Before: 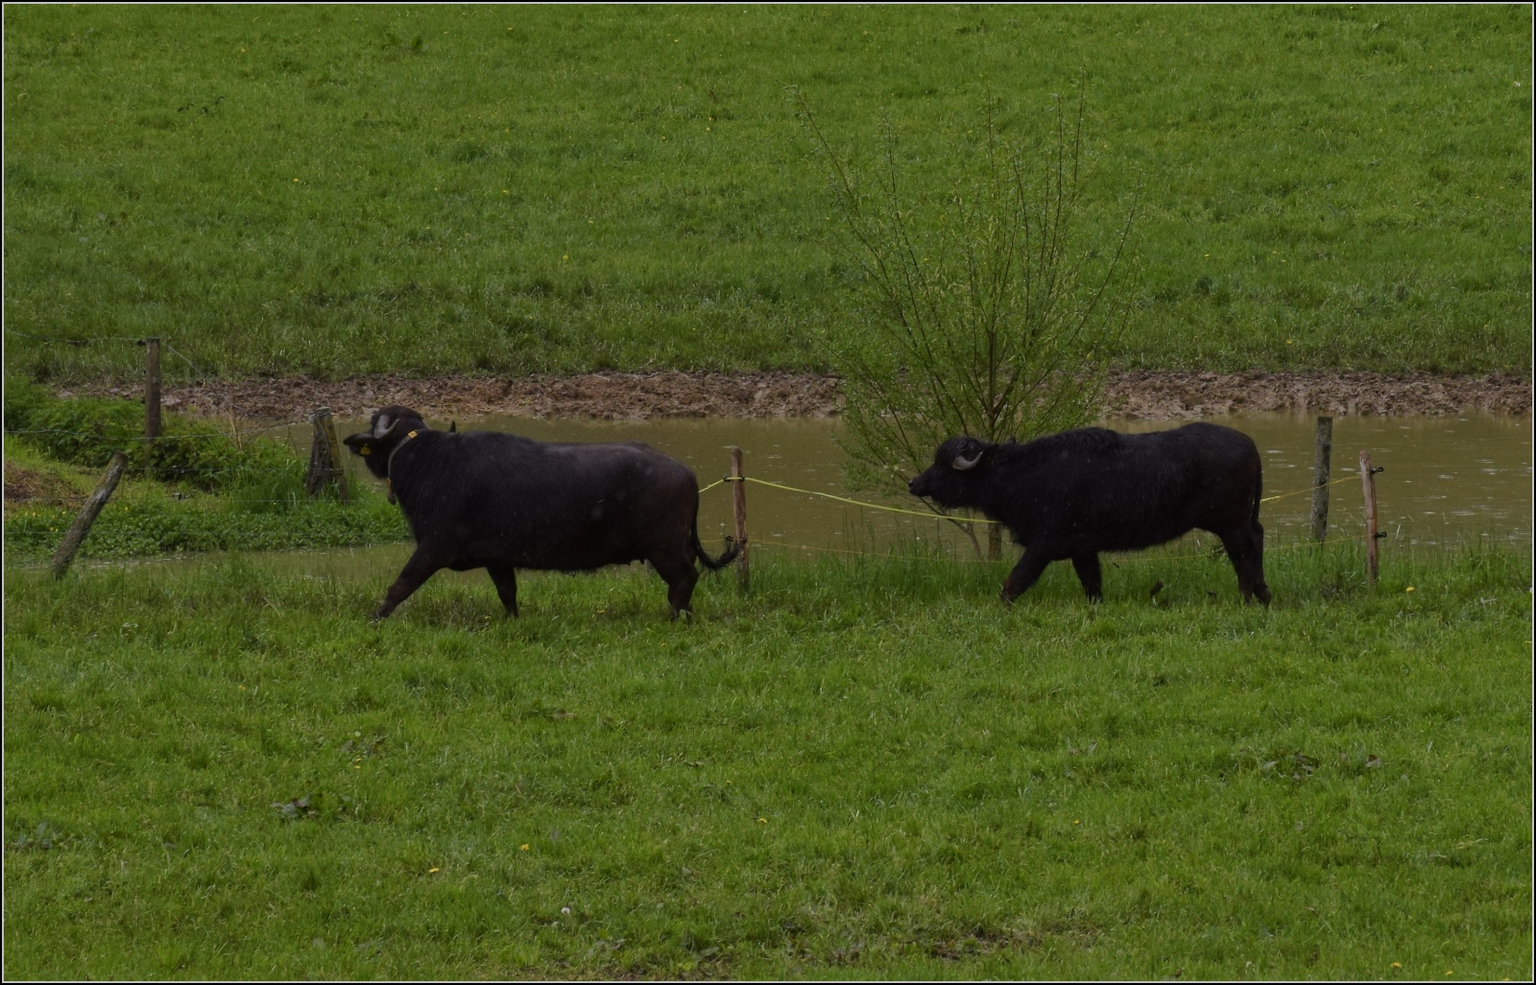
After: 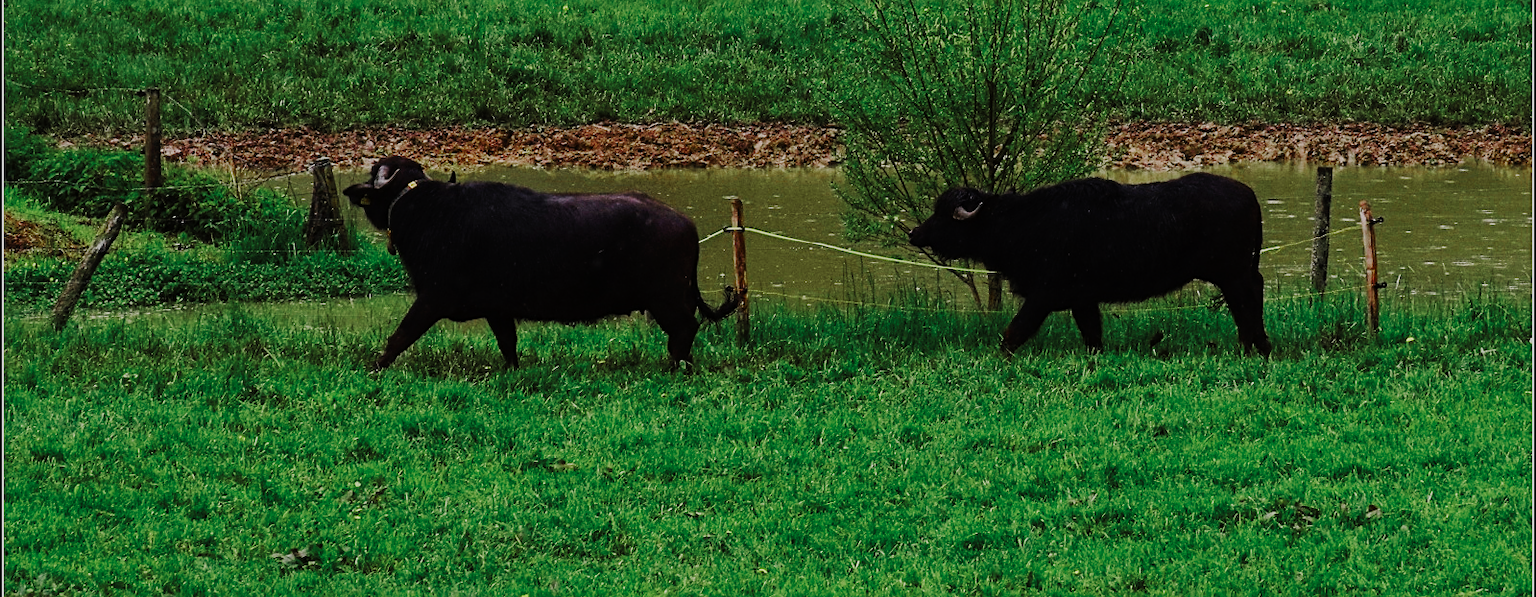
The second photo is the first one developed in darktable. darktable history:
sharpen: on, module defaults
color zones: curves: ch0 [(0, 0.466) (0.128, 0.466) (0.25, 0.5) (0.375, 0.456) (0.5, 0.5) (0.625, 0.5) (0.737, 0.652) (0.875, 0.5)]; ch1 [(0, 0.603) (0.125, 0.618) (0.261, 0.348) (0.372, 0.353) (0.497, 0.363) (0.611, 0.45) (0.731, 0.427) (0.875, 0.518) (0.998, 0.652)]; ch2 [(0, 0.559) (0.125, 0.451) (0.253, 0.564) (0.37, 0.578) (0.5, 0.466) (0.625, 0.471) (0.731, 0.471) (0.88, 0.485)]
crop and rotate: top 25.357%, bottom 13.942%
tone curve: curves: ch0 [(0, 0) (0.003, 0.001) (0.011, 0.005) (0.025, 0.009) (0.044, 0.014) (0.069, 0.019) (0.1, 0.028) (0.136, 0.039) (0.177, 0.073) (0.224, 0.134) (0.277, 0.218) (0.335, 0.343) (0.399, 0.488) (0.468, 0.608) (0.543, 0.699) (0.623, 0.773) (0.709, 0.819) (0.801, 0.852) (0.898, 0.874) (1, 1)], preserve colors none
